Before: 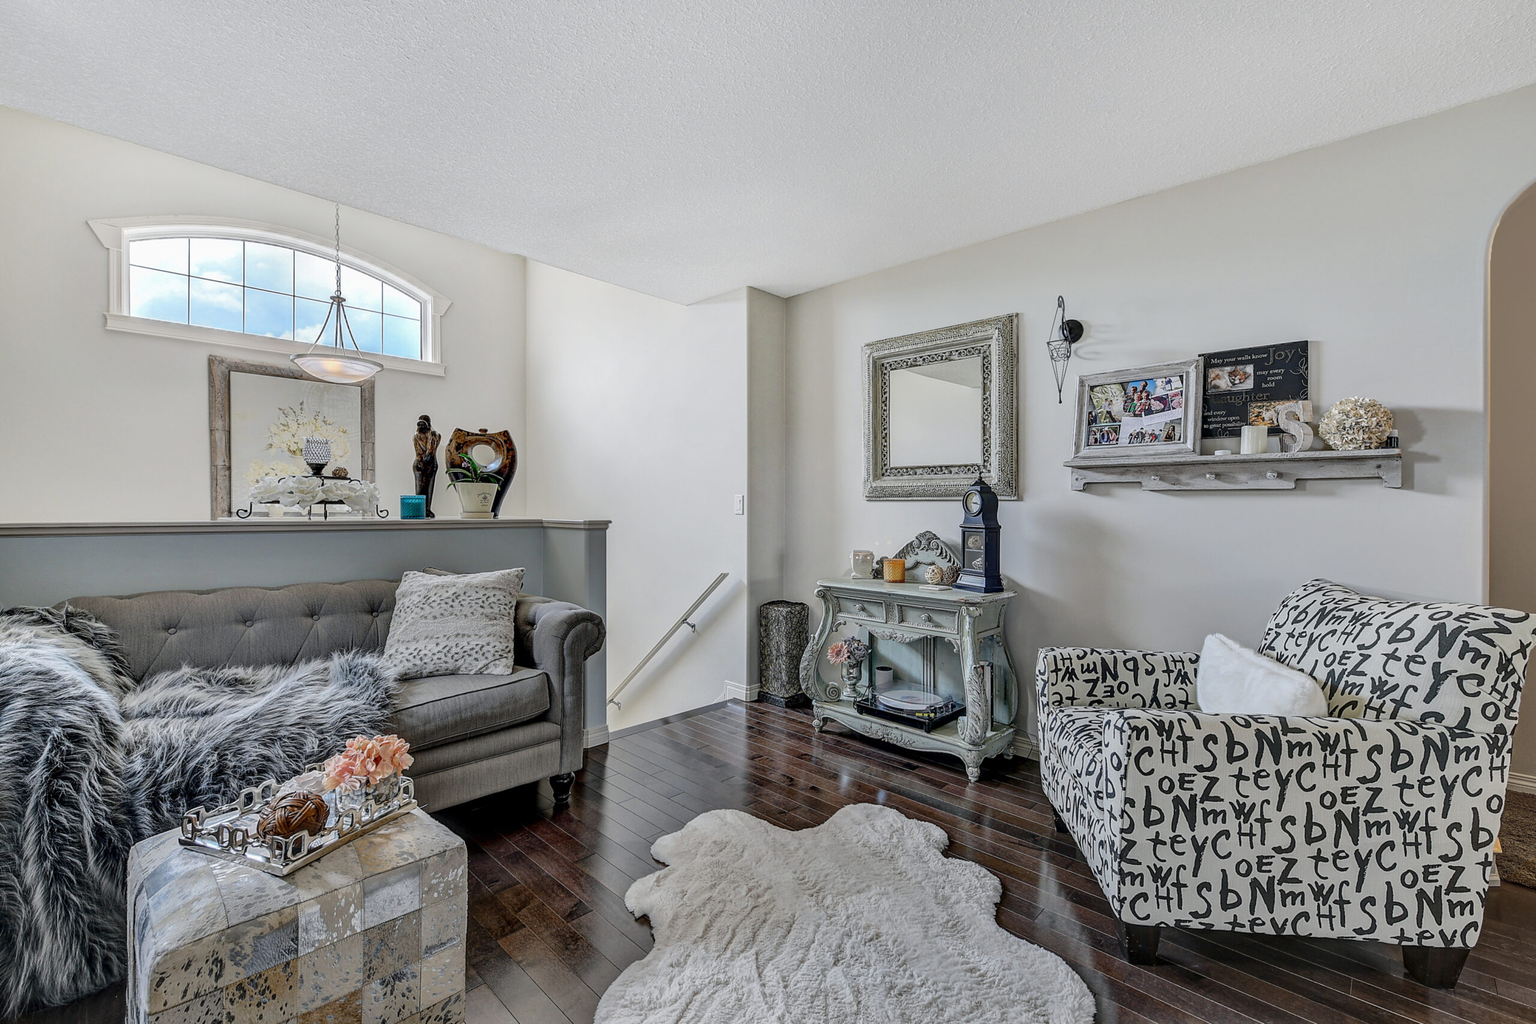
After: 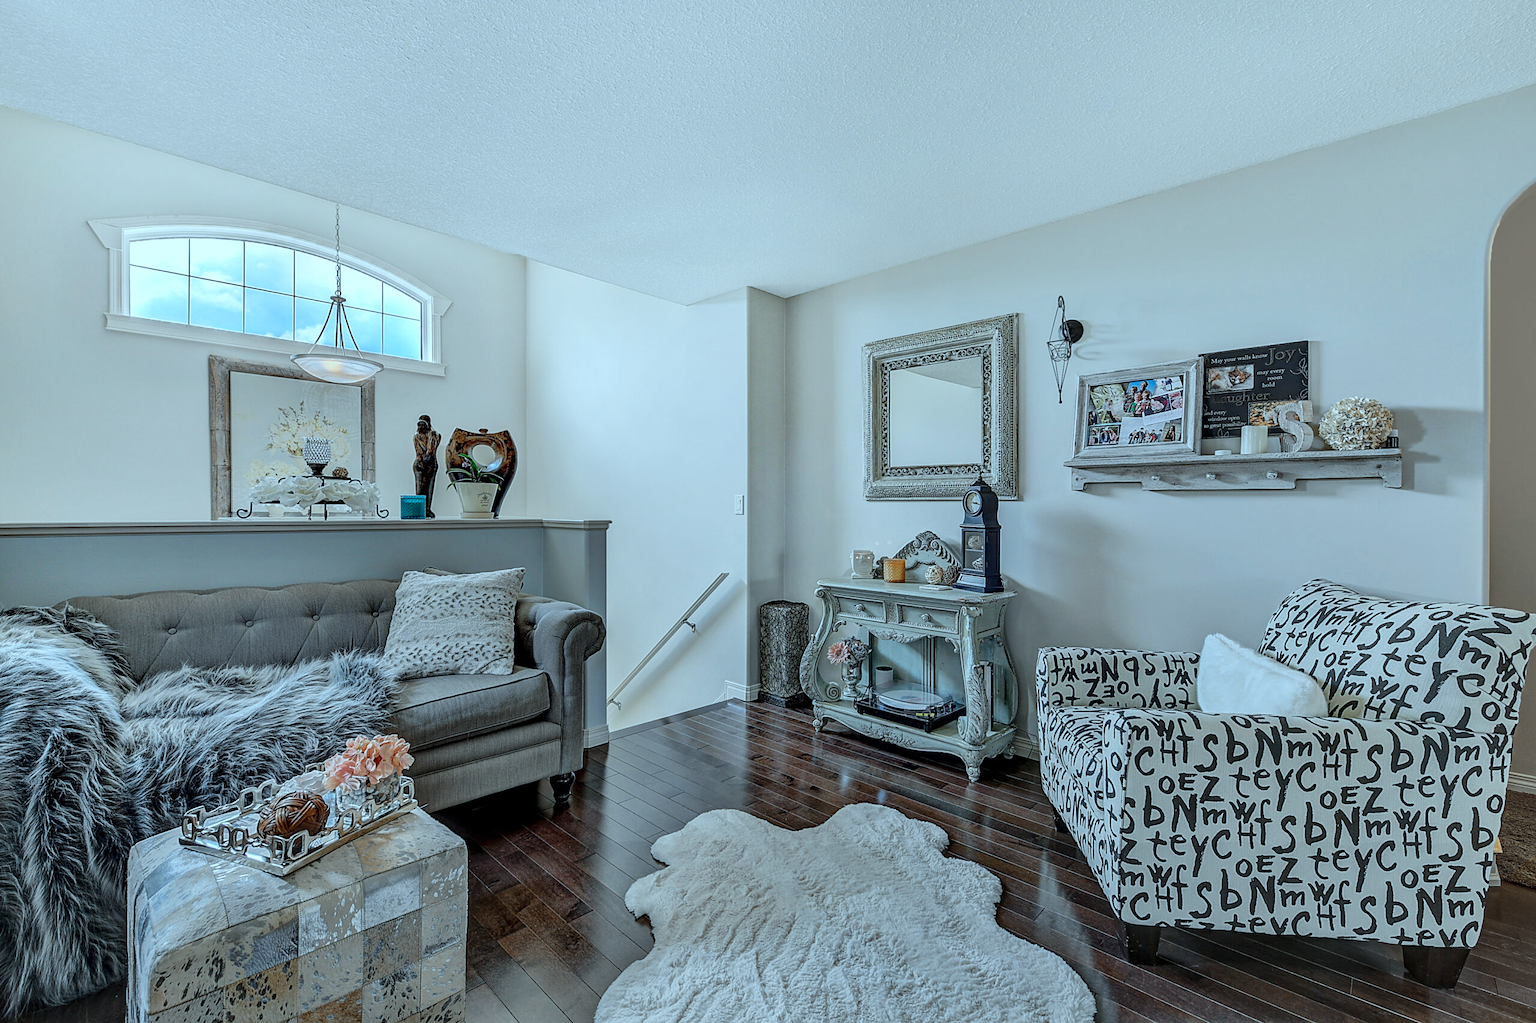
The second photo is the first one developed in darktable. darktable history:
color calibration: x 0.342, y 0.356, temperature 5122 K
color correction: highlights a* -11.71, highlights b* -15.58
sharpen: amount 0.2
